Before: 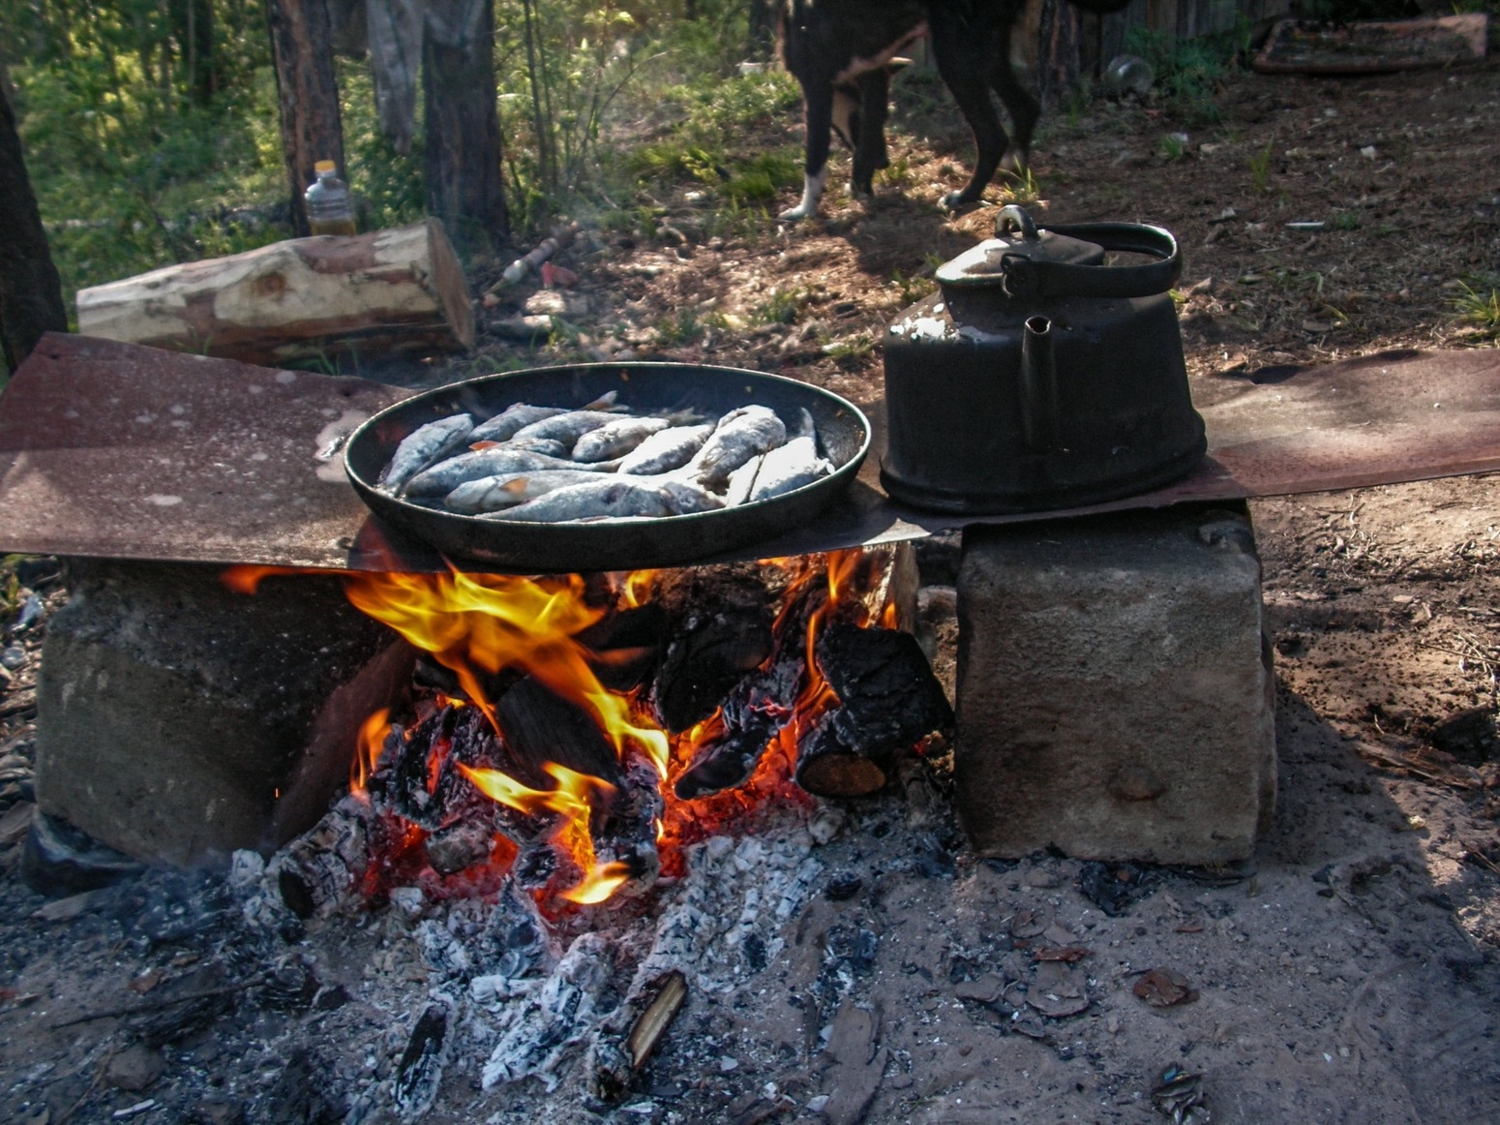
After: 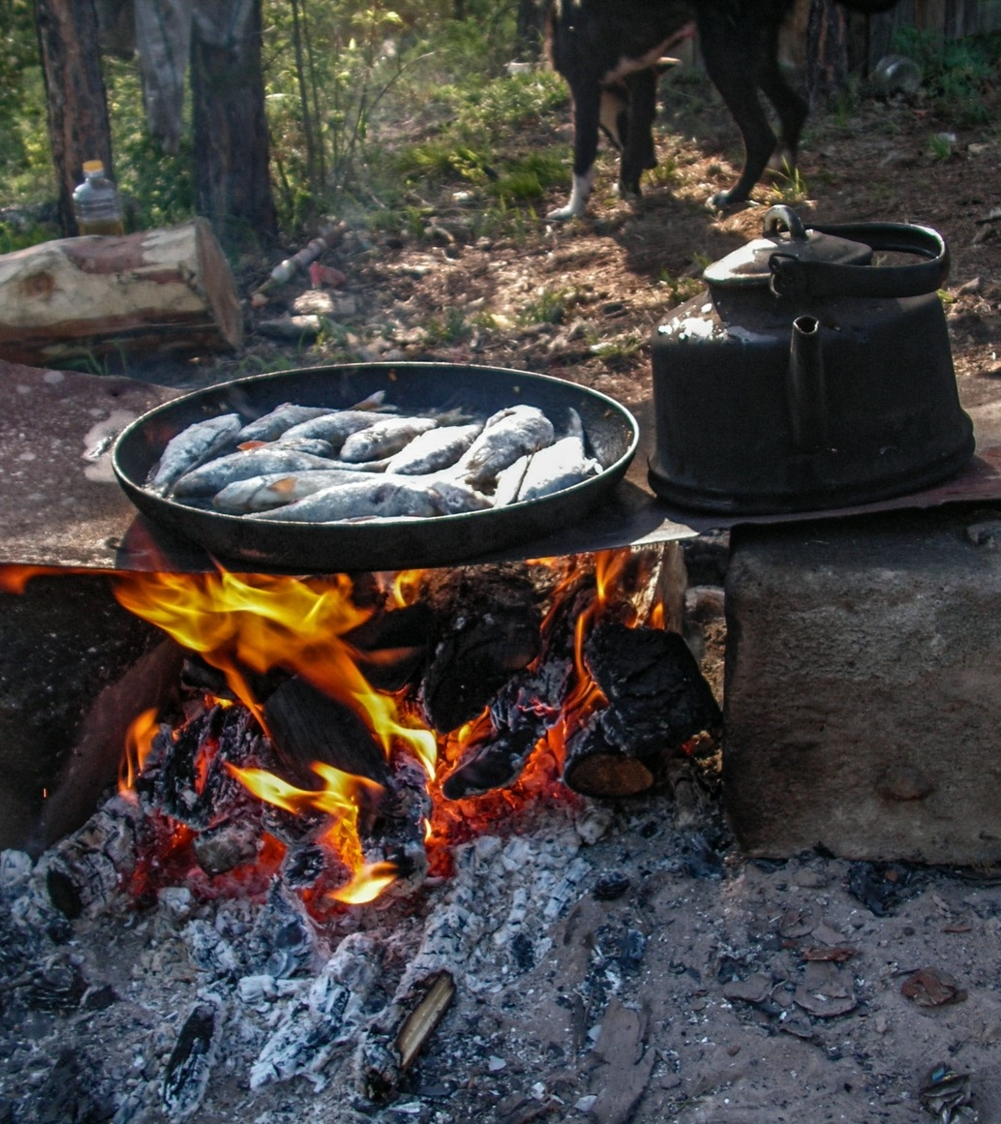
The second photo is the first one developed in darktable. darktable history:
crop and rotate: left 15.505%, right 17.706%
tone equalizer: on, module defaults
exposure: compensate highlight preservation false
